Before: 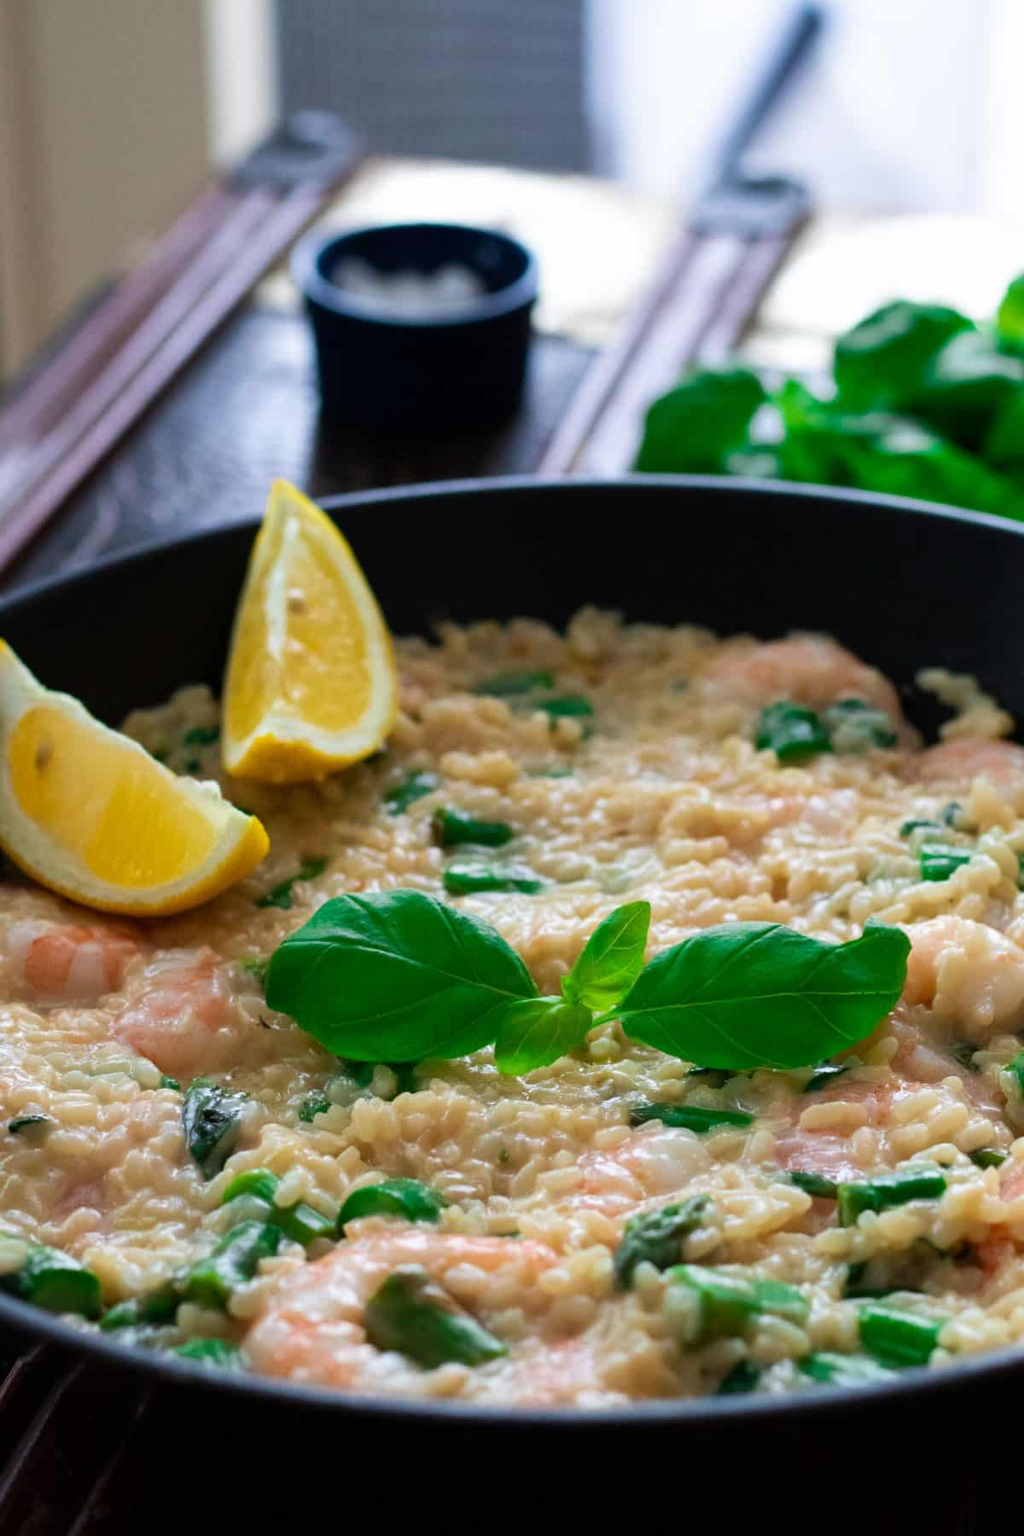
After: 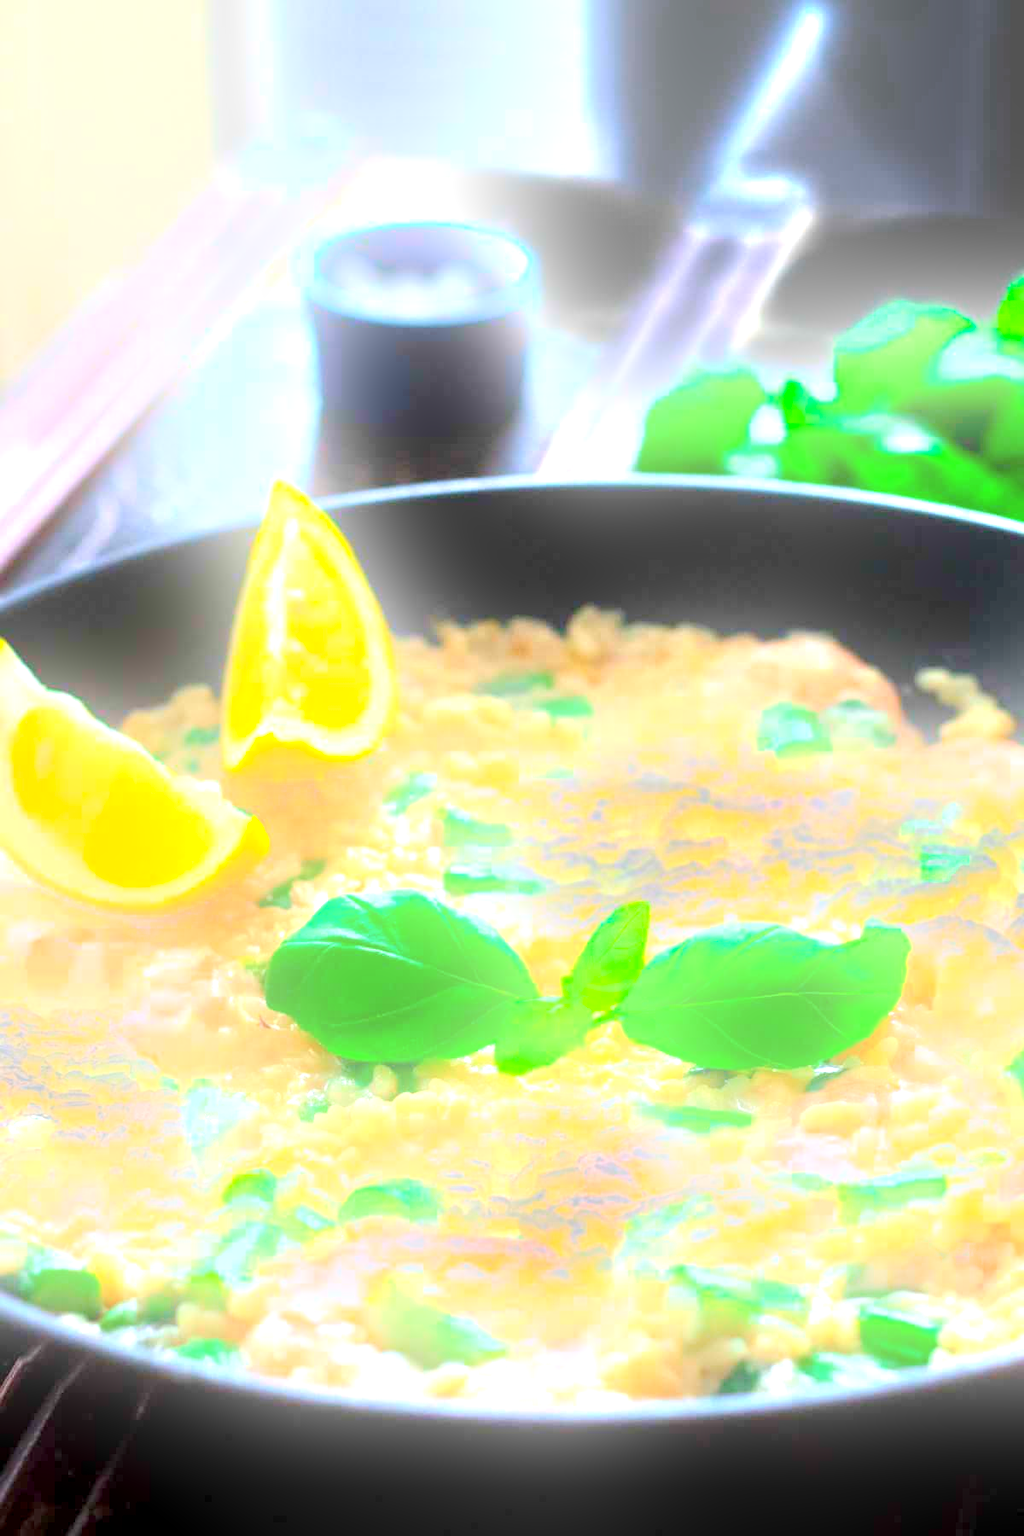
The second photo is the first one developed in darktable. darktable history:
bloom: on, module defaults
exposure: black level correction 0.001, exposure 2 EV, compensate highlight preservation false
